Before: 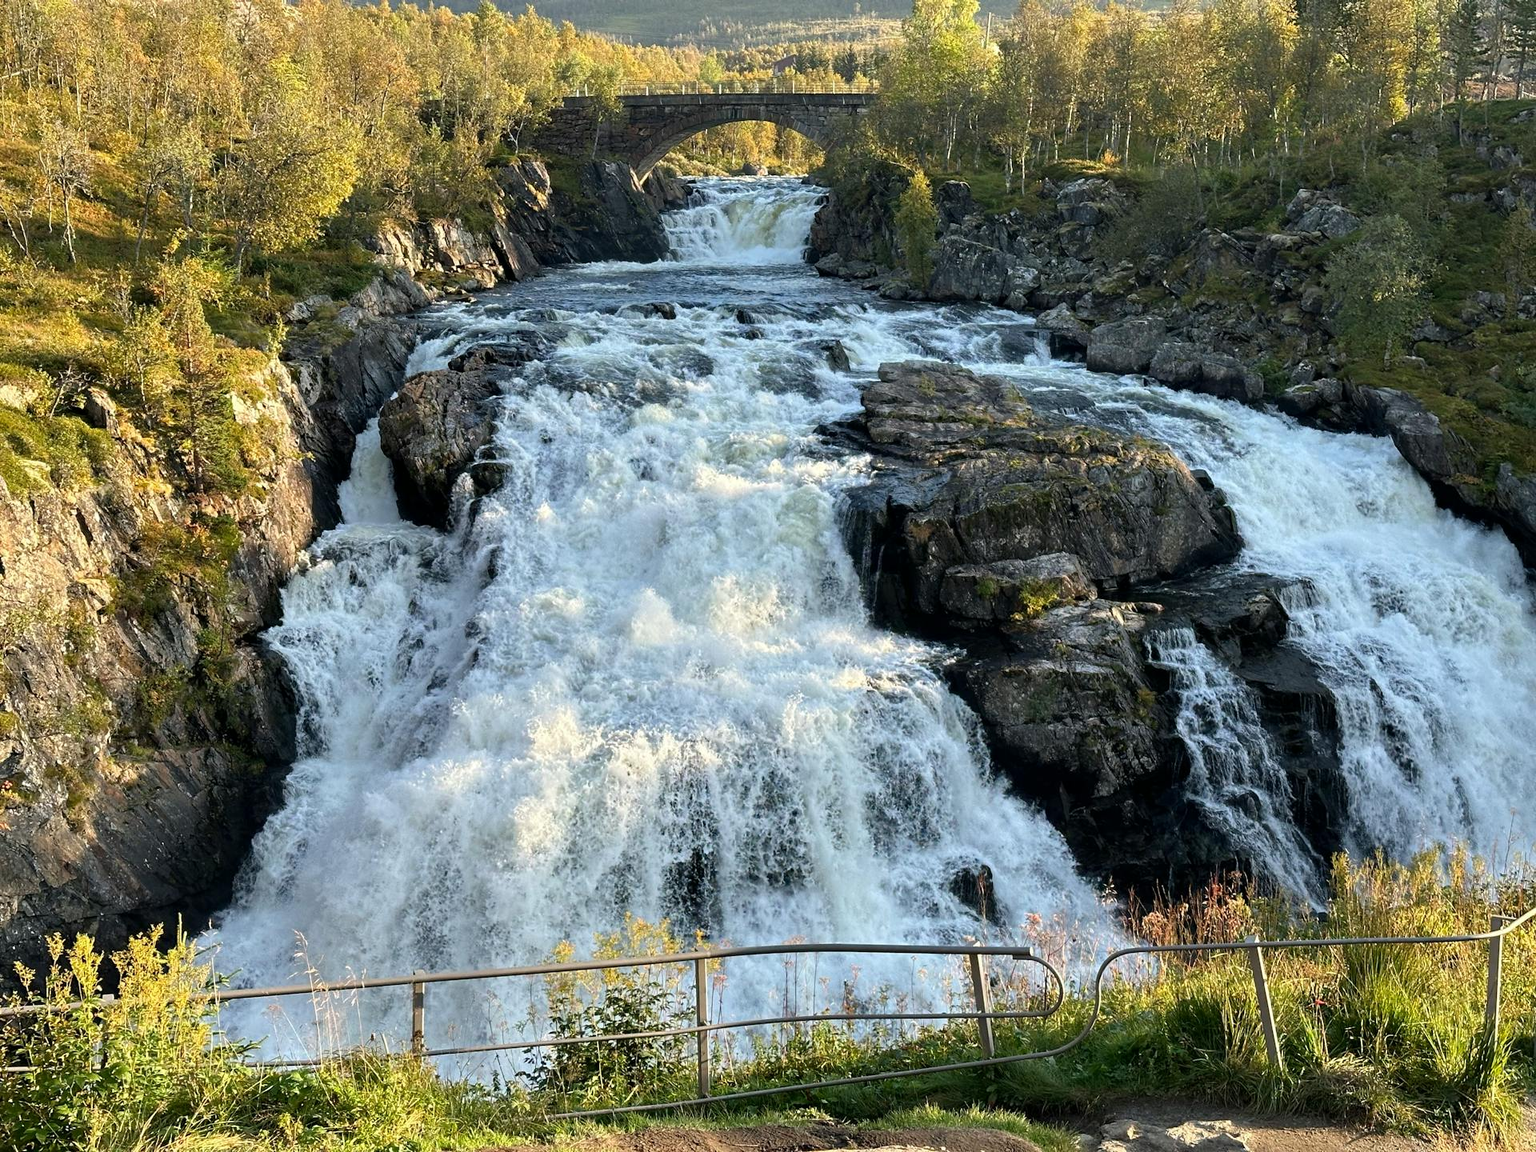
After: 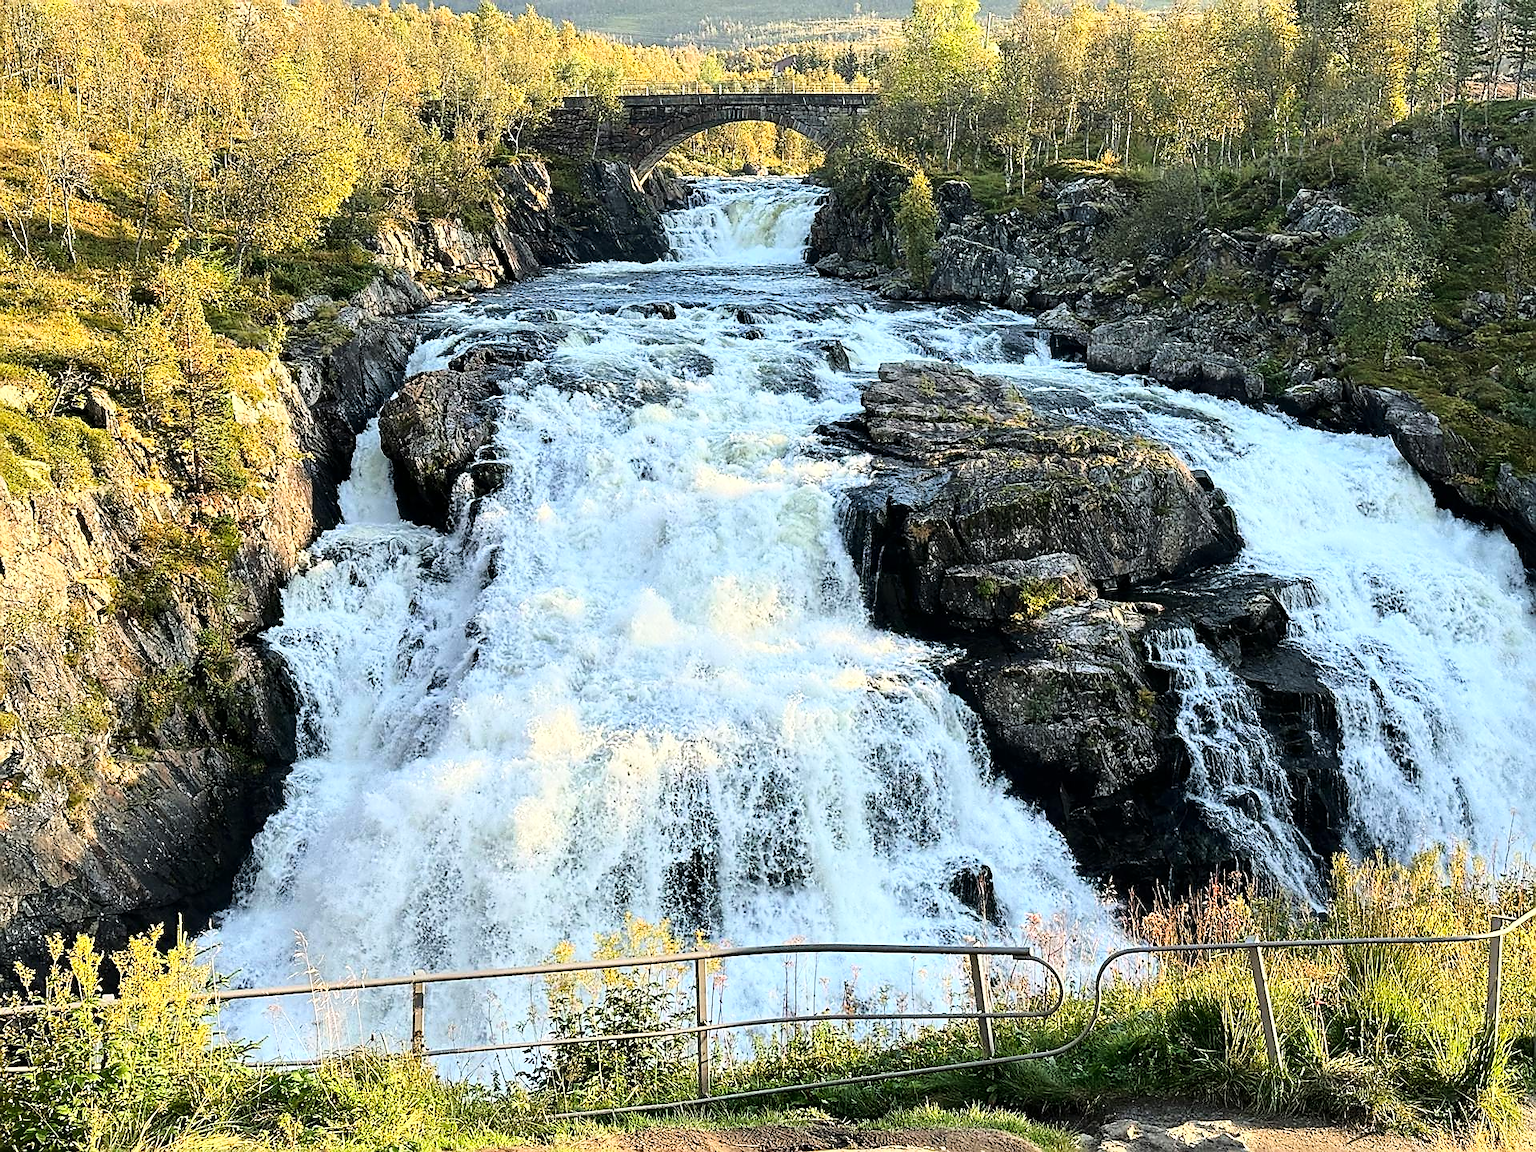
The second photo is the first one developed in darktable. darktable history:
base curve: curves: ch0 [(0, 0) (0.028, 0.03) (0.121, 0.232) (0.46, 0.748) (0.859, 0.968) (1, 1)]
sharpen: radius 1.421, amount 1.268, threshold 0.677
